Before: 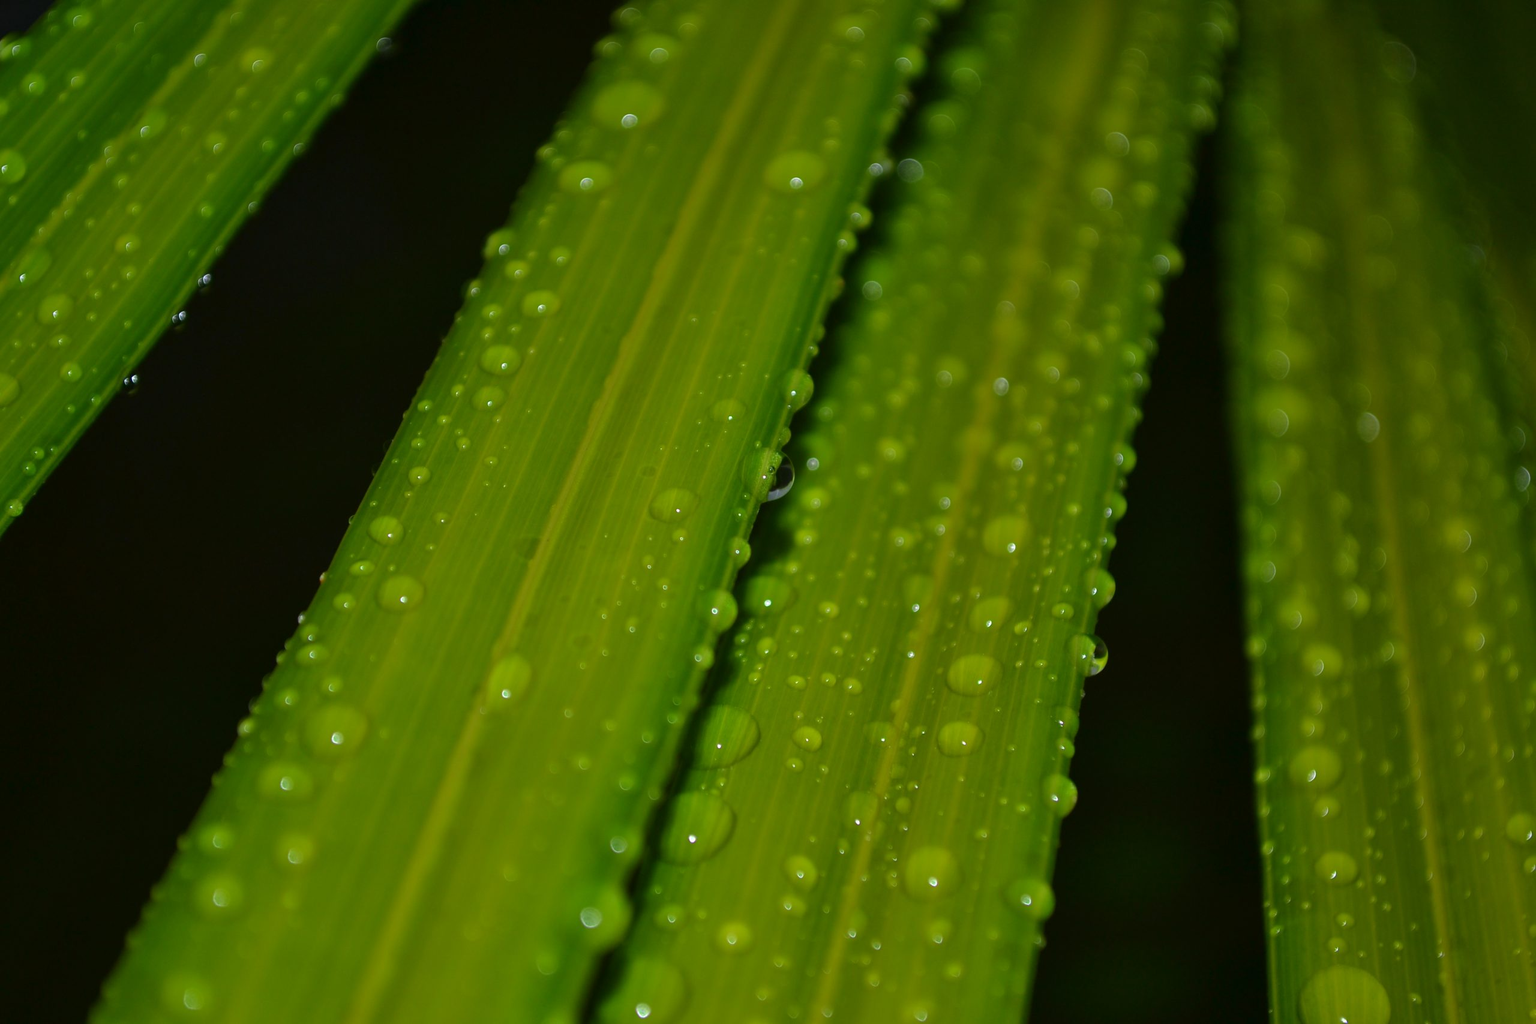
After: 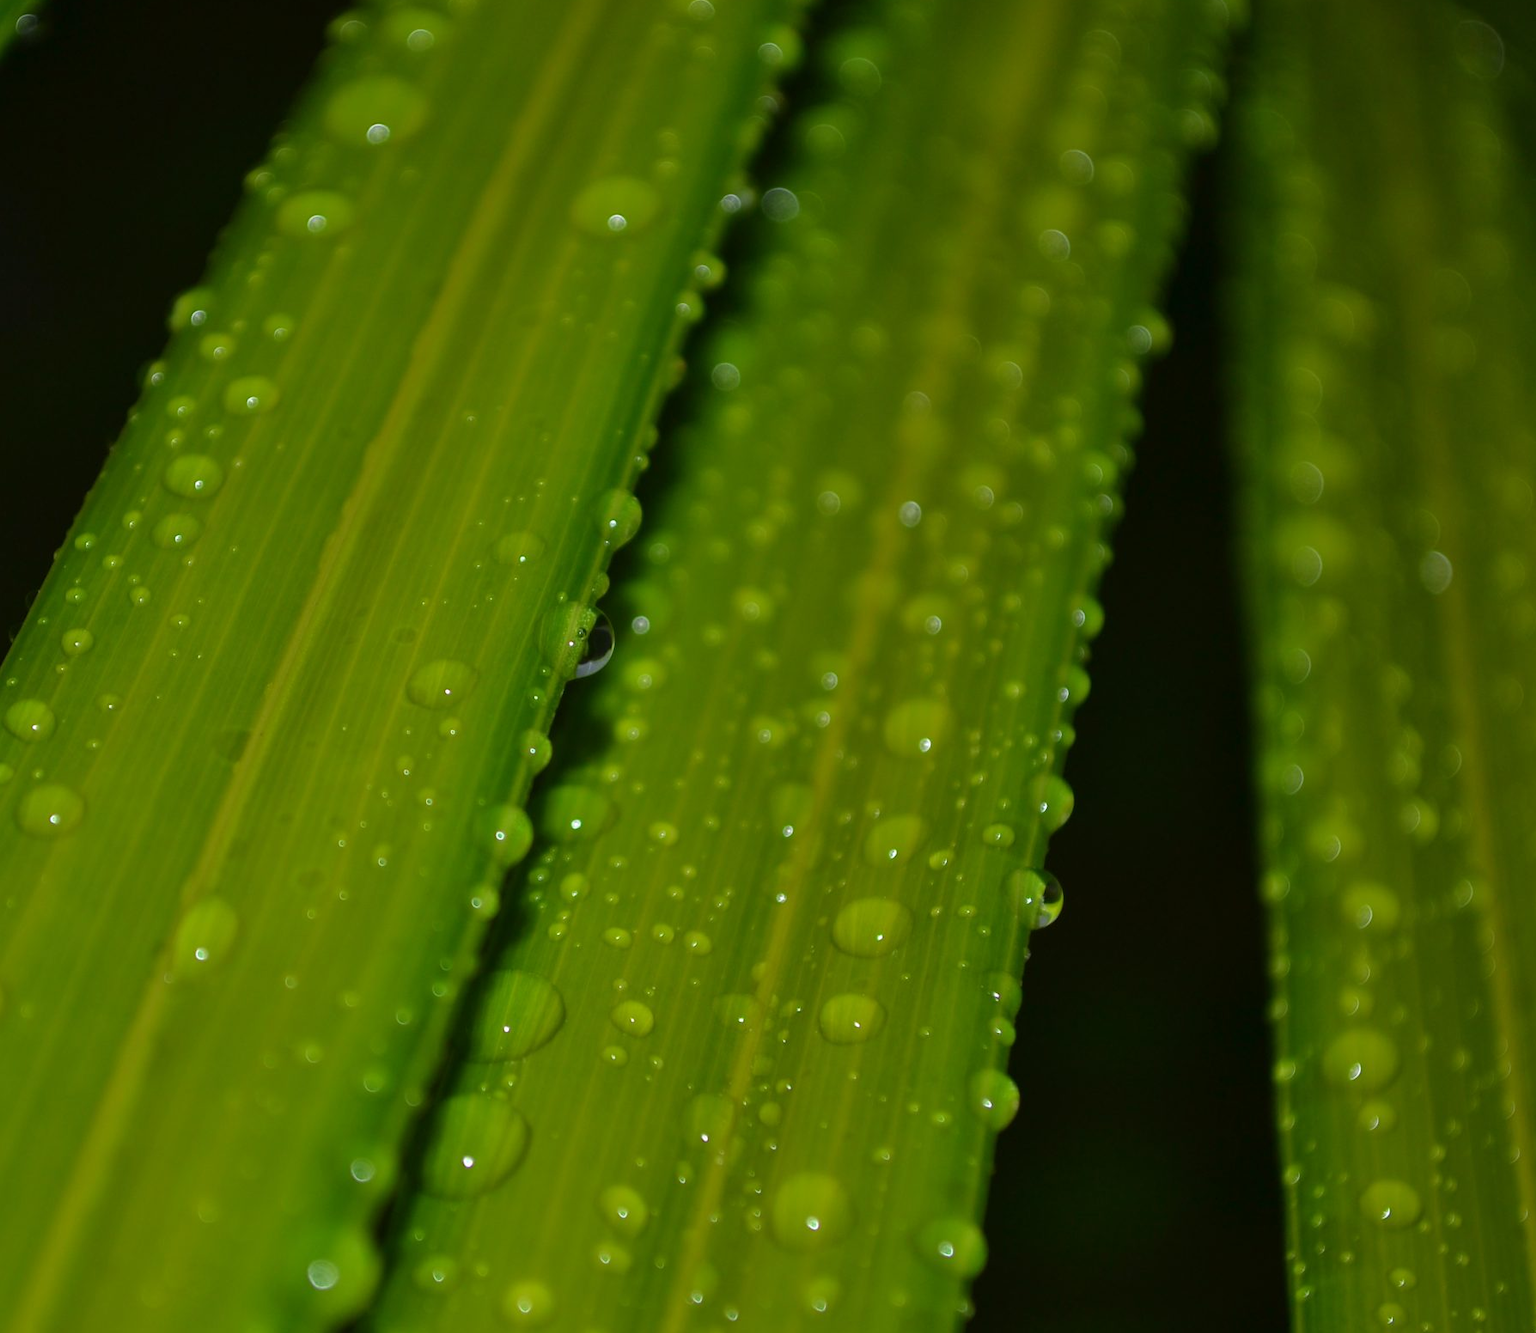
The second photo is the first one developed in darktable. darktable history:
crop and rotate: left 23.803%, top 2.703%, right 6.339%, bottom 6.322%
